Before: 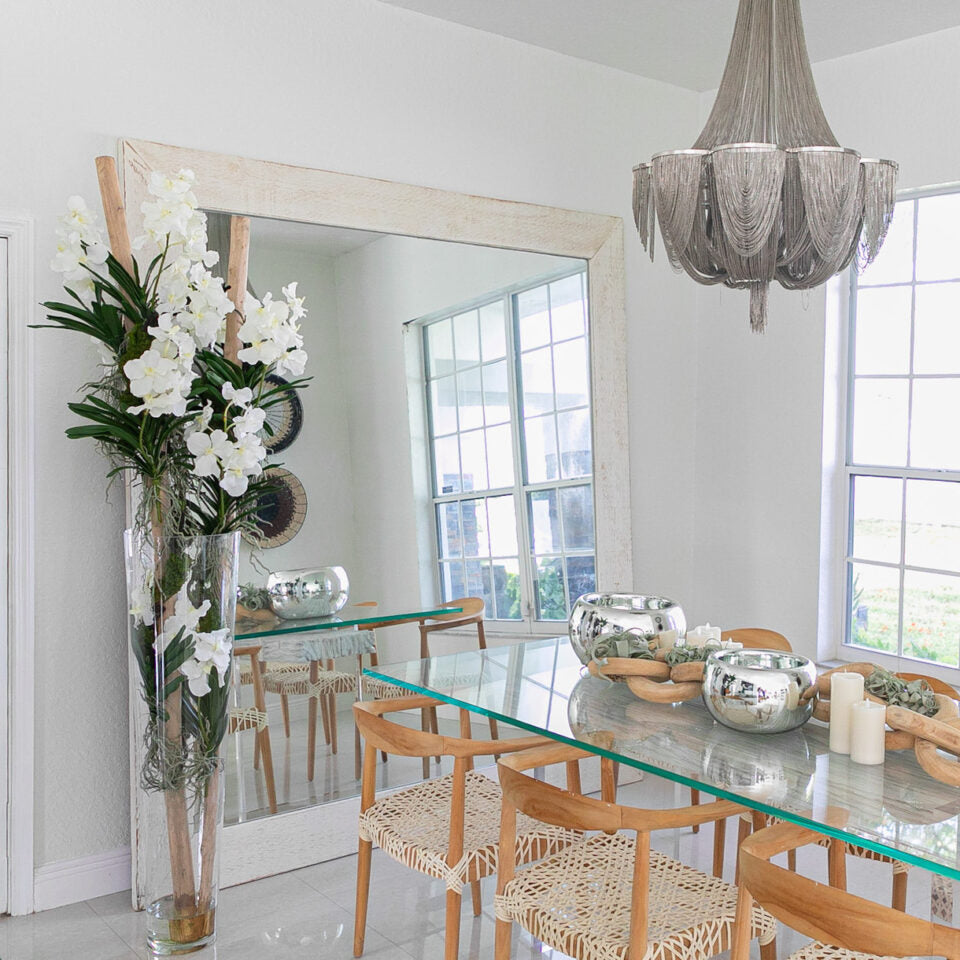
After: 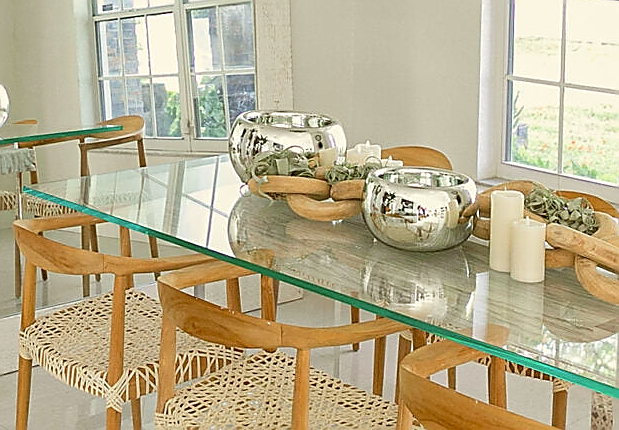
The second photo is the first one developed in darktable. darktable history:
sharpen: radius 1.4, amount 1.25, threshold 0.7
crop and rotate: left 35.509%, top 50.238%, bottom 4.934%
color correction: highlights a* -1.43, highlights b* 10.12, shadows a* 0.395, shadows b* 19.35
tone equalizer: on, module defaults
